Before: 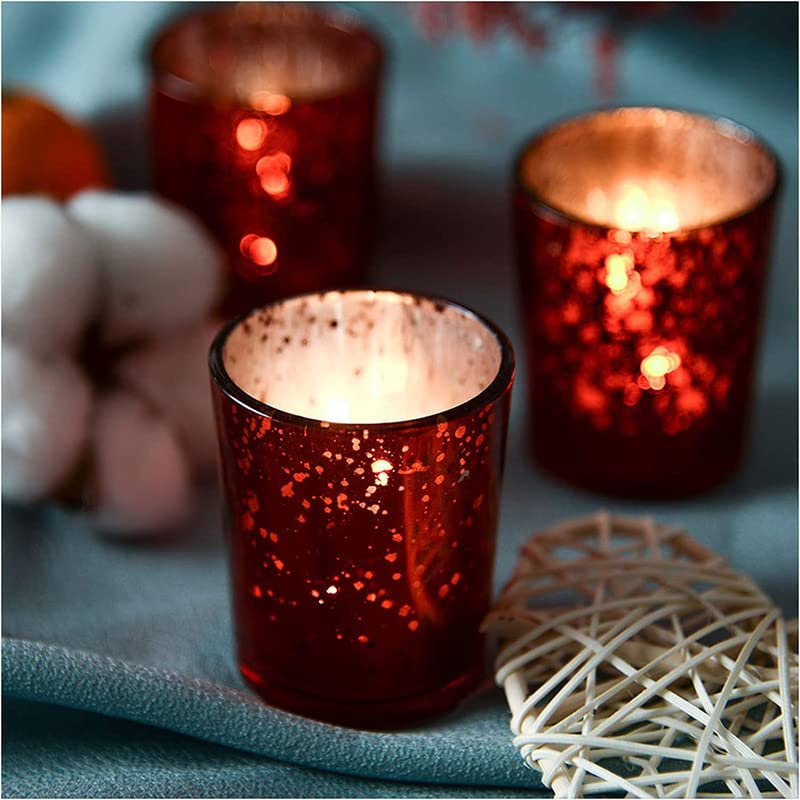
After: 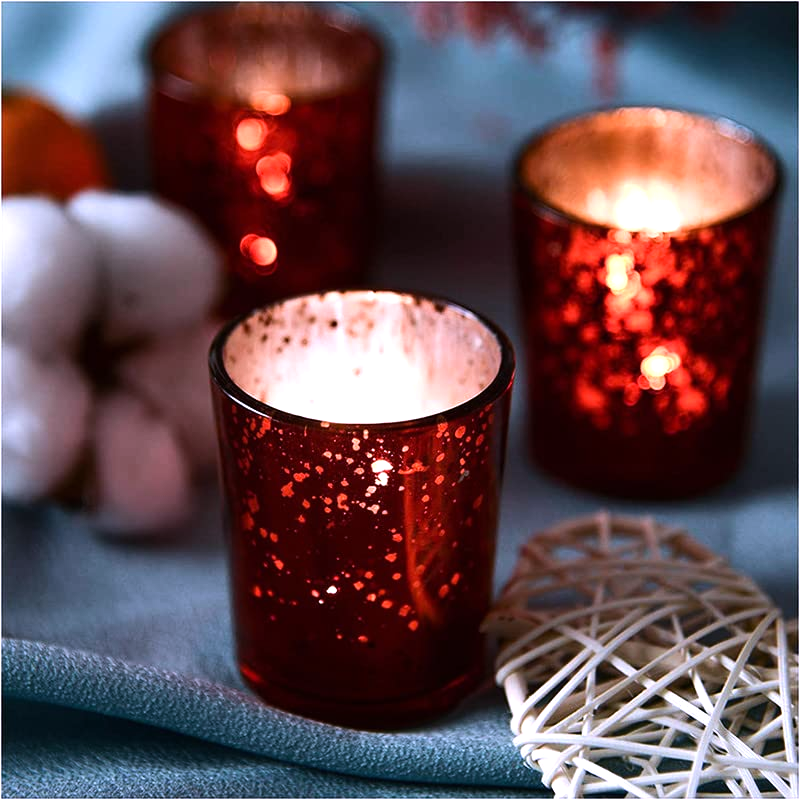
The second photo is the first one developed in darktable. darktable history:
tone equalizer: -8 EV -0.417 EV, -7 EV -0.389 EV, -6 EV -0.333 EV, -5 EV -0.222 EV, -3 EV 0.222 EV, -2 EV 0.333 EV, -1 EV 0.389 EV, +0 EV 0.417 EV, edges refinement/feathering 500, mask exposure compensation -1.57 EV, preserve details no
white balance: red 1.042, blue 1.17
